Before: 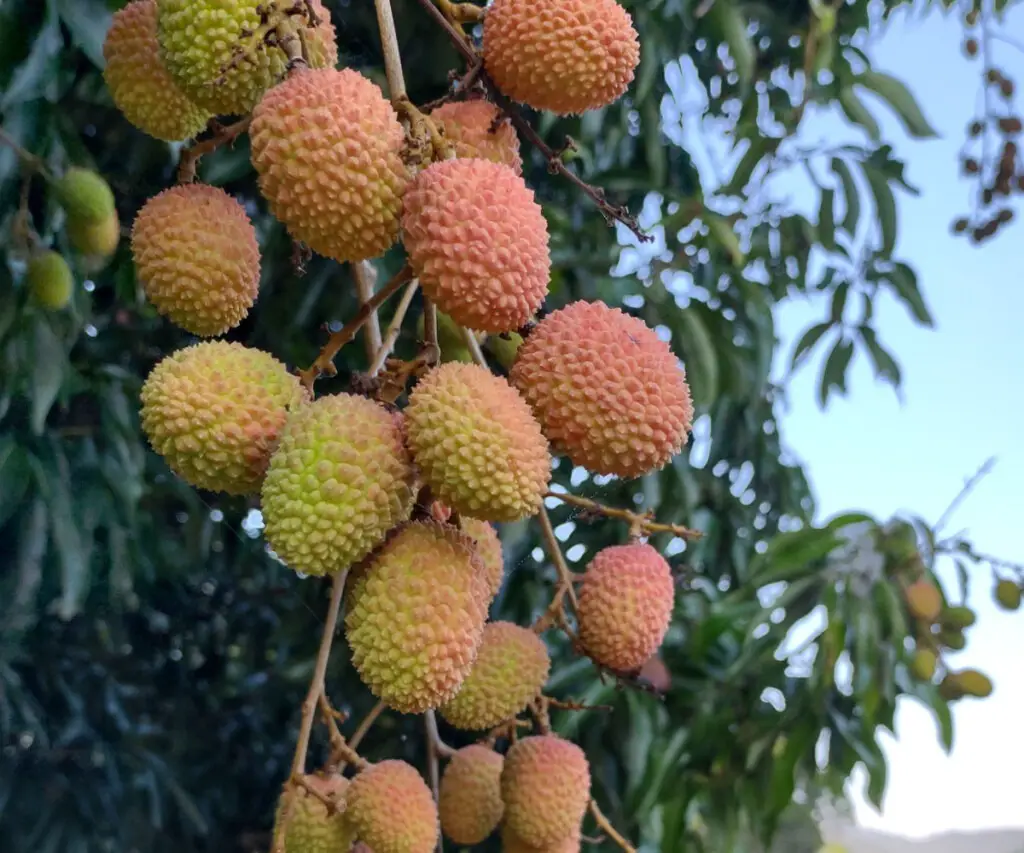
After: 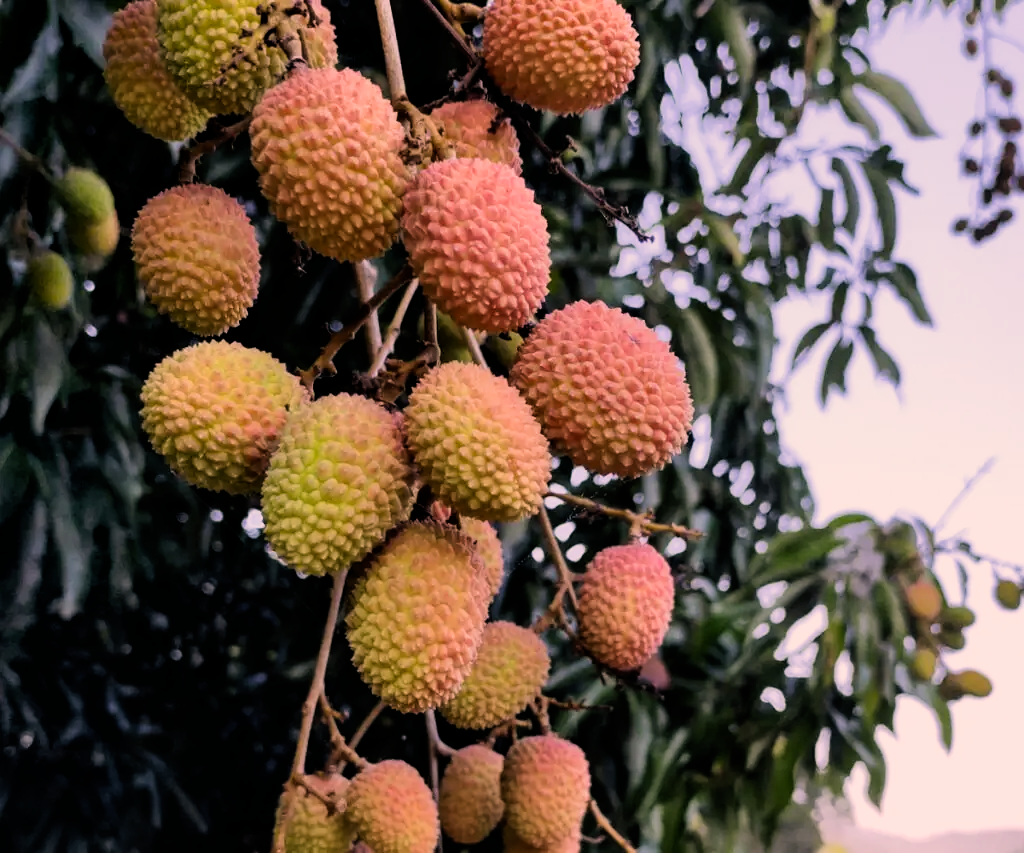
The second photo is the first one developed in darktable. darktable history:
filmic rgb: black relative exposure -5 EV, white relative exposure 3.5 EV, hardness 3.19, contrast 1.4, highlights saturation mix -50%
color correction: highlights a* 11.96, highlights b* 11.58
white balance: red 1.05, blue 1.072
